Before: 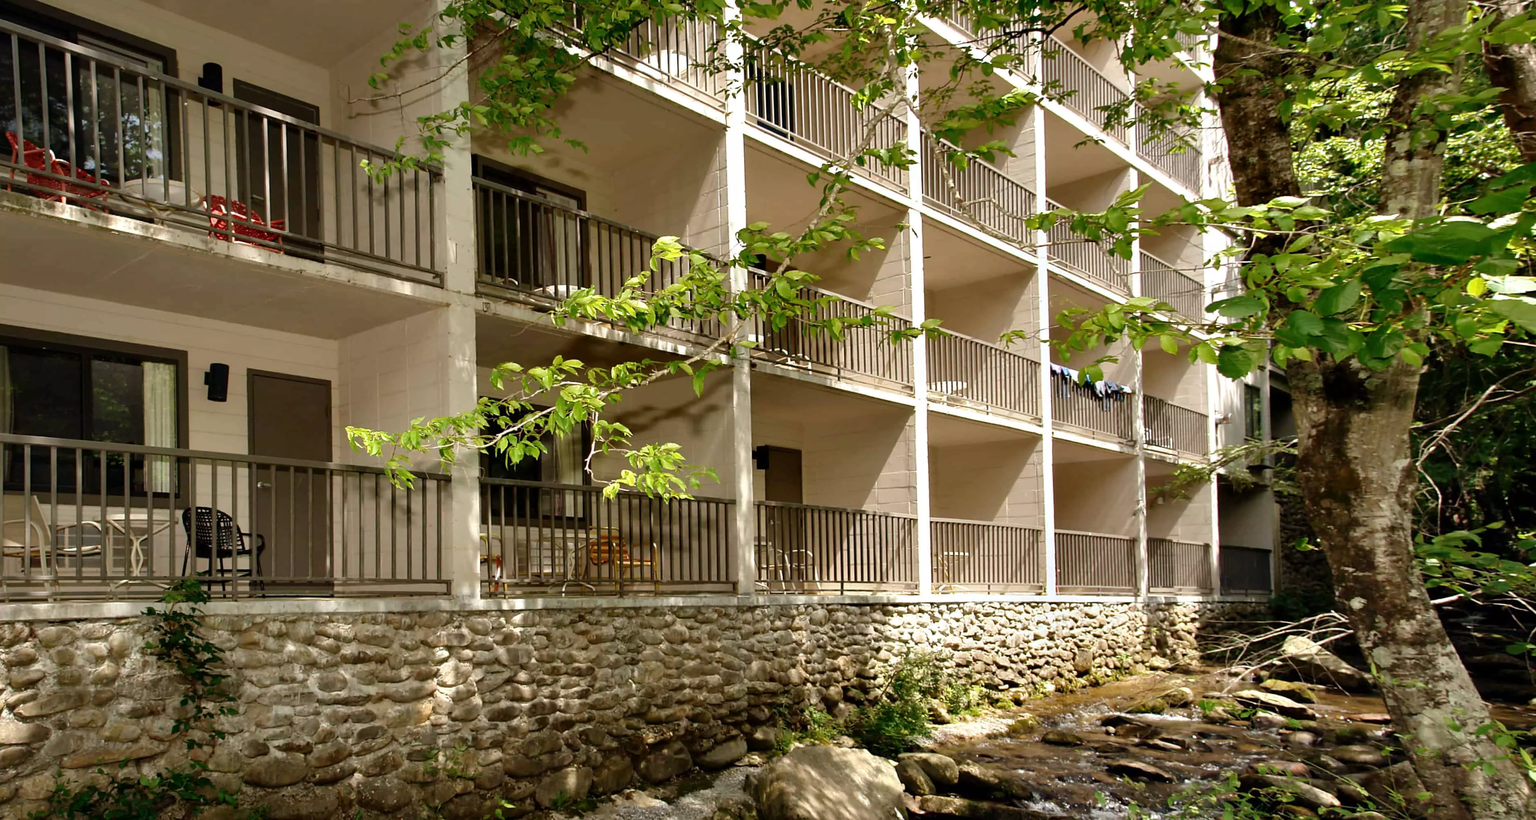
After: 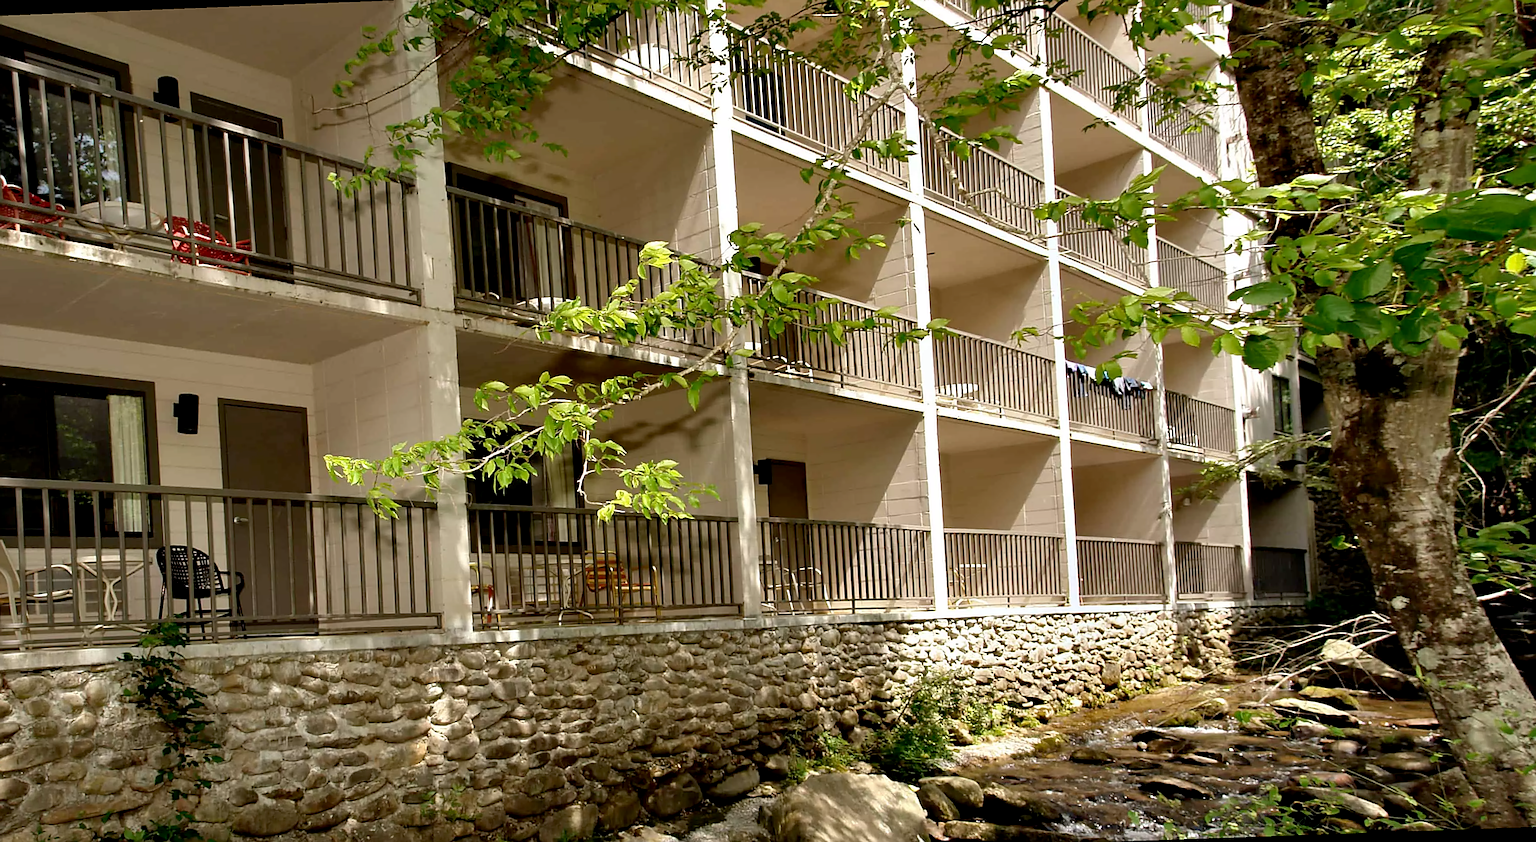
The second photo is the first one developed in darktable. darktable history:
sharpen: amount 0.575
exposure: black level correction 0.005, exposure 0.001 EV, compensate highlight preservation false
rotate and perspective: rotation -2.12°, lens shift (vertical) 0.009, lens shift (horizontal) -0.008, automatic cropping original format, crop left 0.036, crop right 0.964, crop top 0.05, crop bottom 0.959
